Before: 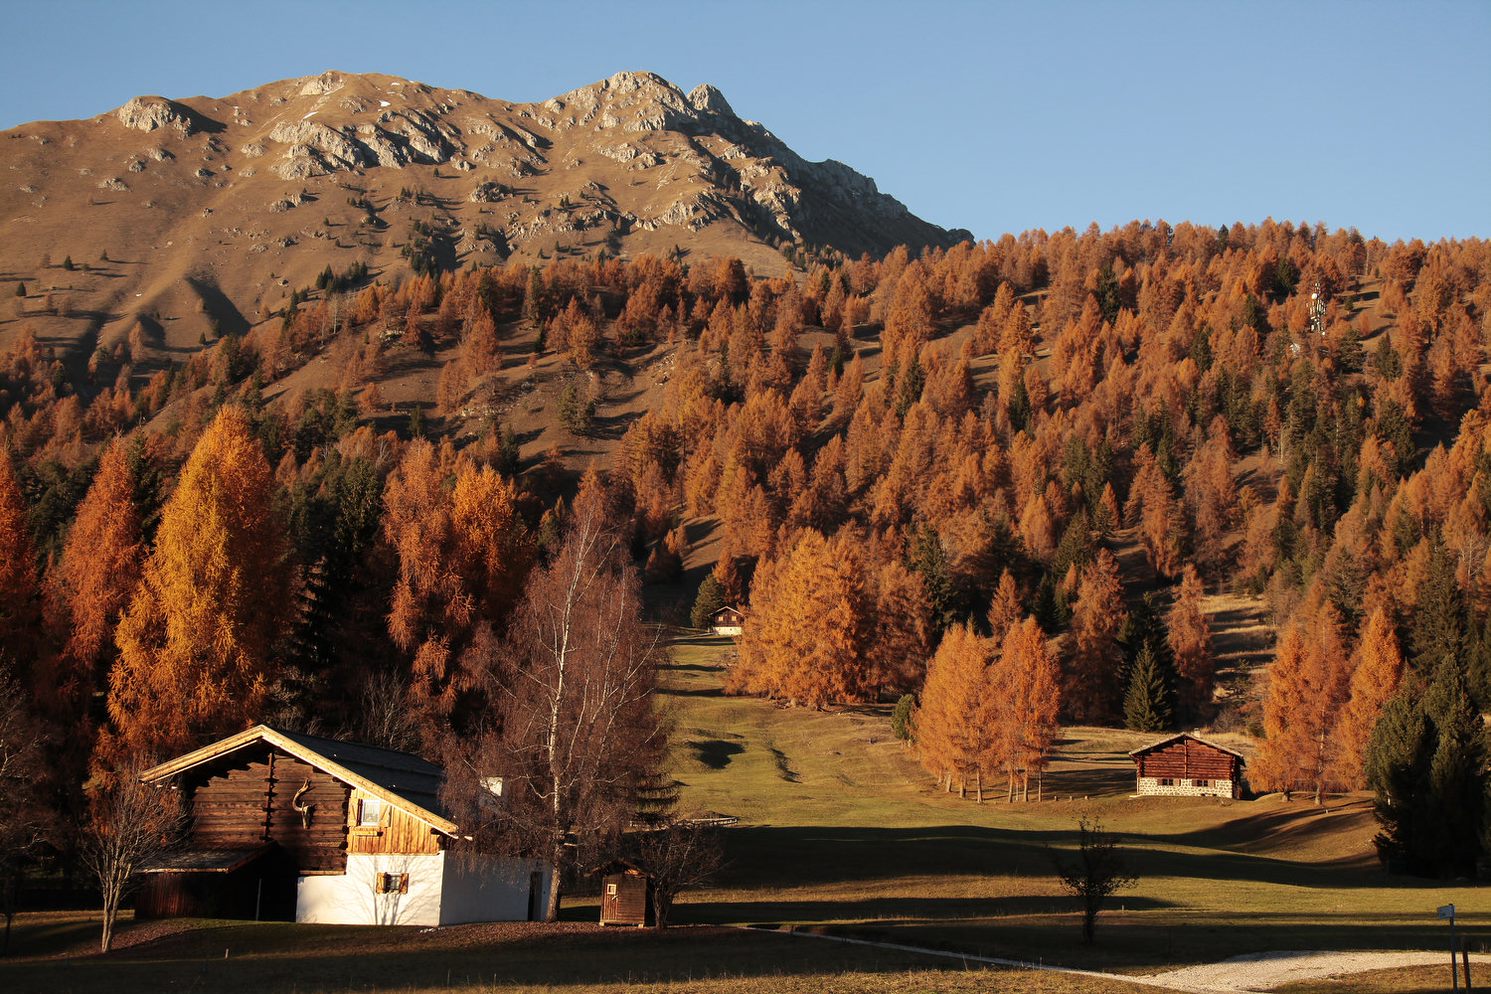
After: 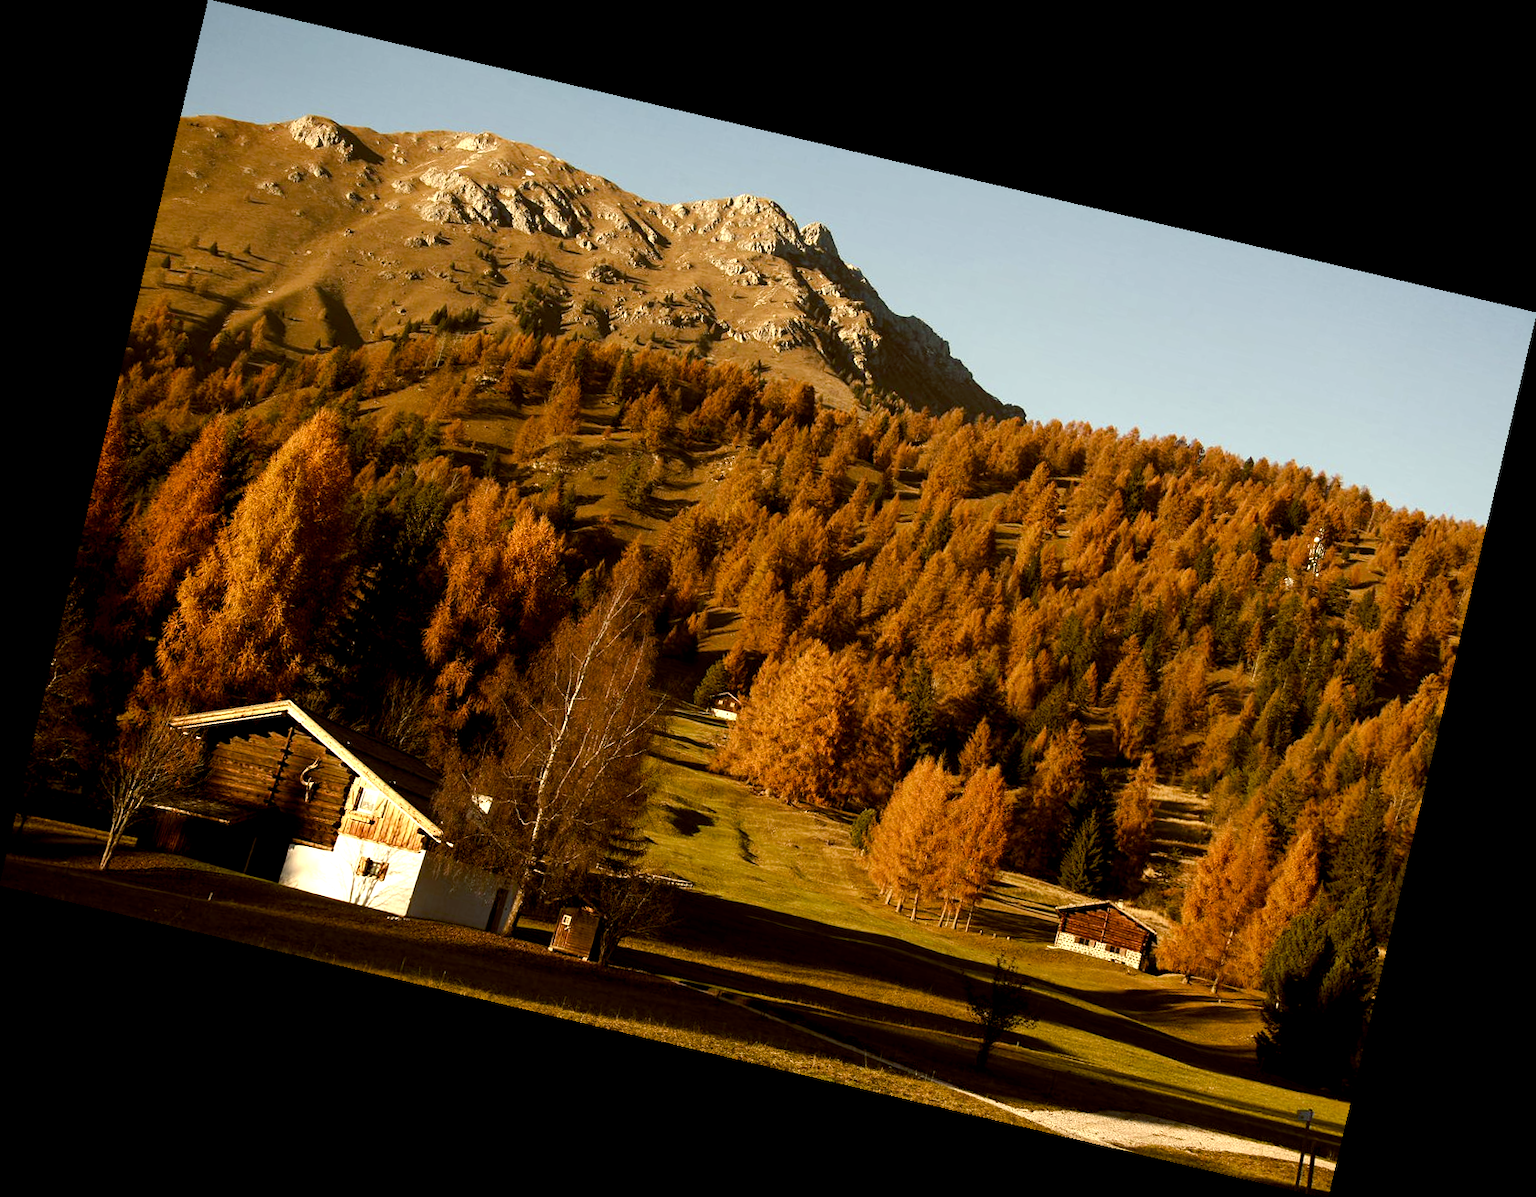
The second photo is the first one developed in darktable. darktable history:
rotate and perspective: rotation 13.27°, automatic cropping off
color balance: lift [1.001, 1.007, 1, 0.993], gamma [1.023, 1.026, 1.01, 0.974], gain [0.964, 1.059, 1.073, 0.927]
color balance rgb: shadows lift › chroma 2.79%, shadows lift › hue 190.66°, power › hue 171.85°, highlights gain › chroma 2.16%, highlights gain › hue 75.26°, global offset › luminance -0.51%, perceptual saturation grading › highlights -33.8%, perceptual saturation grading › mid-tones 14.98%, perceptual saturation grading › shadows 48.43%, perceptual brilliance grading › highlights 15.68%, perceptual brilliance grading › mid-tones 6.62%, perceptual brilliance grading › shadows -14.98%, global vibrance 11.32%, contrast 5.05%
white balance: red 1, blue 1
